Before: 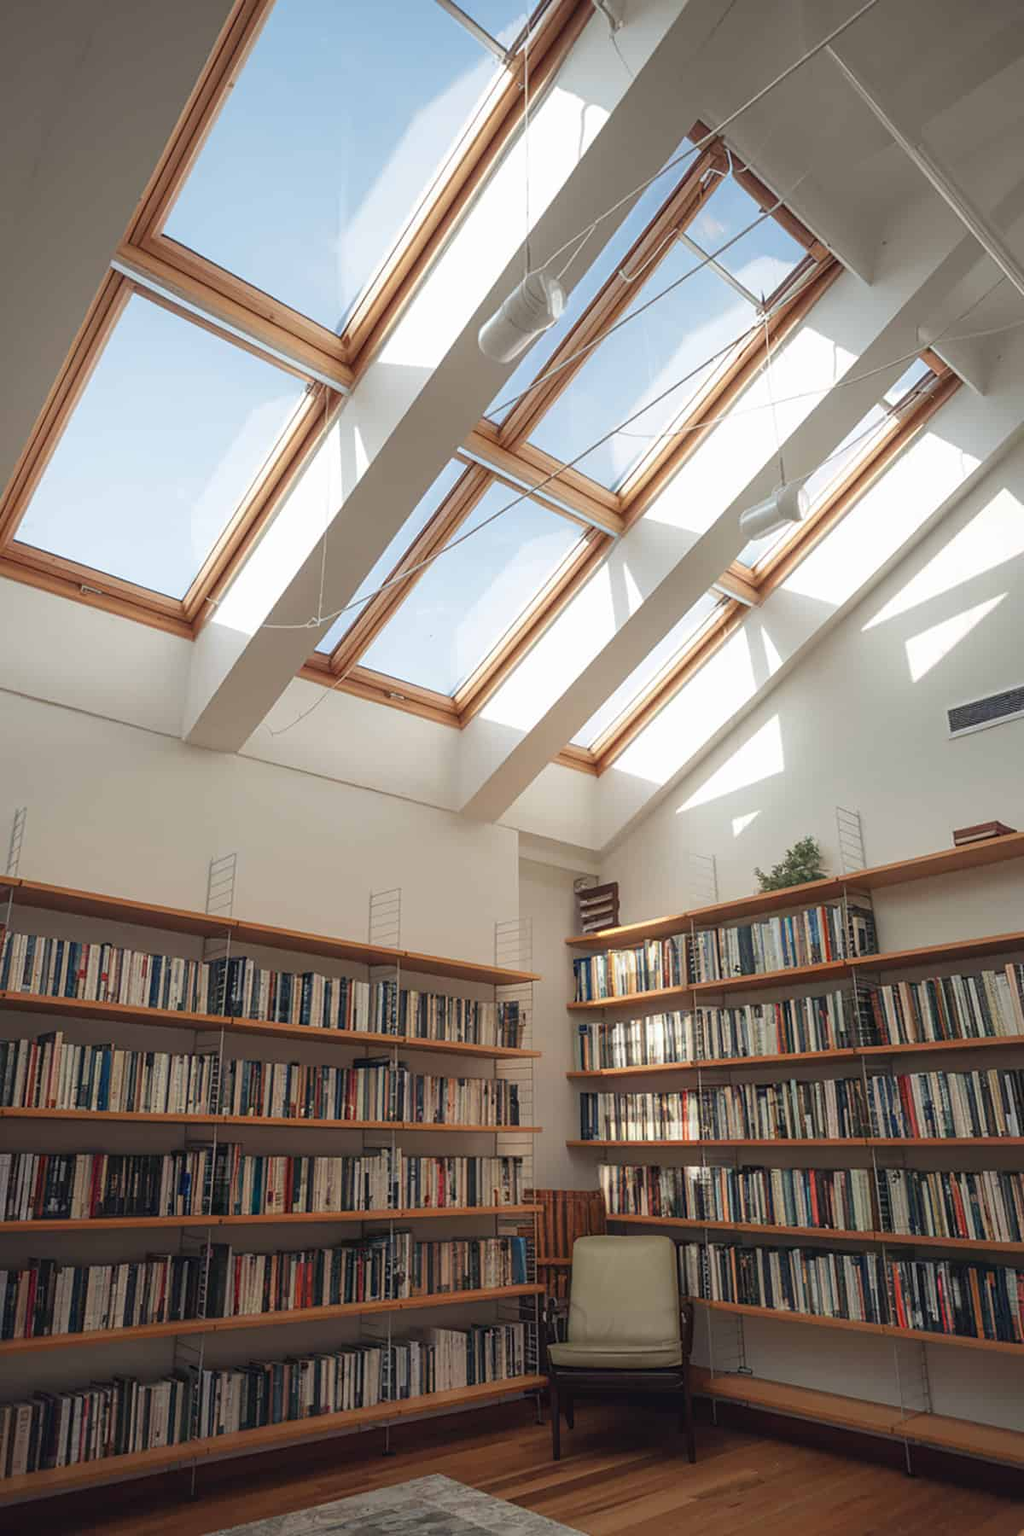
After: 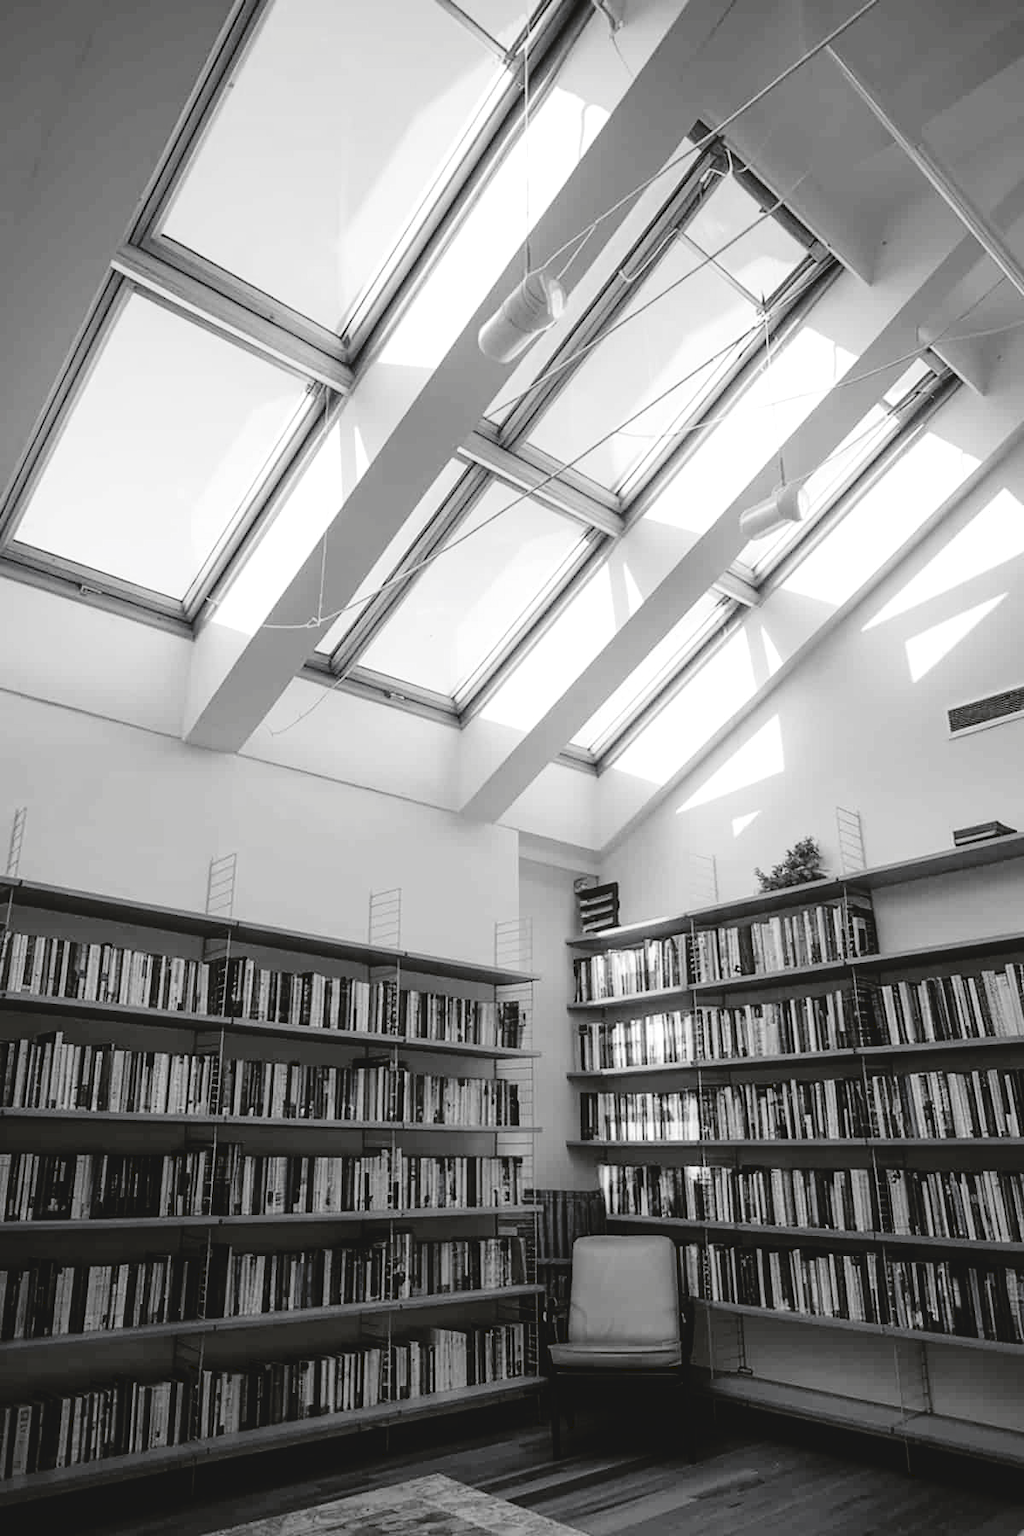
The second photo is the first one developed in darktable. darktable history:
tone curve: curves: ch0 [(0, 0) (0.003, 0.068) (0.011, 0.068) (0.025, 0.068) (0.044, 0.068) (0.069, 0.072) (0.1, 0.072) (0.136, 0.077) (0.177, 0.095) (0.224, 0.126) (0.277, 0.2) (0.335, 0.3) (0.399, 0.407) (0.468, 0.52) (0.543, 0.624) (0.623, 0.721) (0.709, 0.811) (0.801, 0.88) (0.898, 0.942) (1, 1)], preserve colors none
color look up table: target L [93.05, 83.84, 88.12, 79.52, 76.98, 58.12, 65.49, 54.37, 40.31, 43.6, 35.51, 31.46, 0.476, 200.91, 103.26, 77.34, 67, 71.47, 63.22, 59.15, 50.43, 57.48, 47.04, 32.32, 24.42, 21.25, 5.464, 88.12, 85.27, 84.56, 80.97, 70.73, 60.56, 61.19, 83.12, 75.15, 47.24, 52.8, 31.88, 46.83, 26.5, 14.2, 88.12, 90.24, 80.97, 82.41, 55.28, 55.54, 18.94], target a [-0.1, -0.003, -0.002, -0.003, 0, 0.001, 0, 0, 0.001 ×4, 0, 0, 0, -0.001, 0, 0, 0.001, 0.001, 0.001, 0, 0.001, 0.001, 0.001, 0, -0.687, -0.002, -0.002, -0.003, -0.001, -0.002, 0, 0.001, -0.001, -0.002, 0.001, 0, 0.001, 0.001, 0.001, -0.256, -0.002, -0.003, -0.001, -0.002, 0.001, 0.001, -0.127], target b [1.233, 0.024, 0.023, 0.024, 0.002, -0.004, 0.002, 0.002, -0.006, -0.006, -0.006, -0.004, 0, -0.001, -0.002, 0.003, 0.002, 0.002, -0.004, -0.004, -0.004, 0.002, -0.006, -0.006, -0.003, -0.003, 8.474, 0.023, 0.023, 0.024, 0.002, 0.023, 0.002, -0.004, 0.002, 0.023, -0.006, 0.002, -0.006, -0.006, -0.005, 3.359, 0.023, 0.024, 0.002, 0.024, -0.004, -0.004, 1.609], num patches 49
